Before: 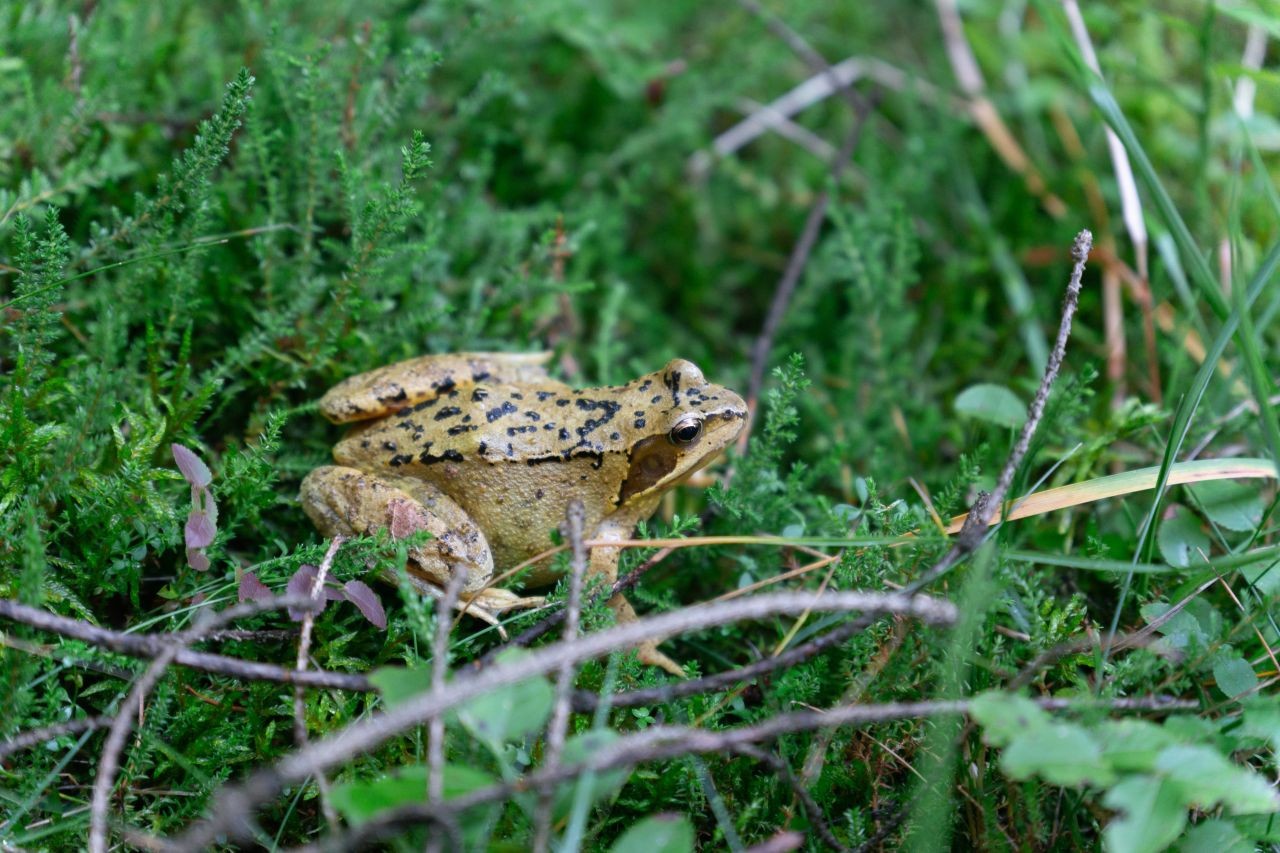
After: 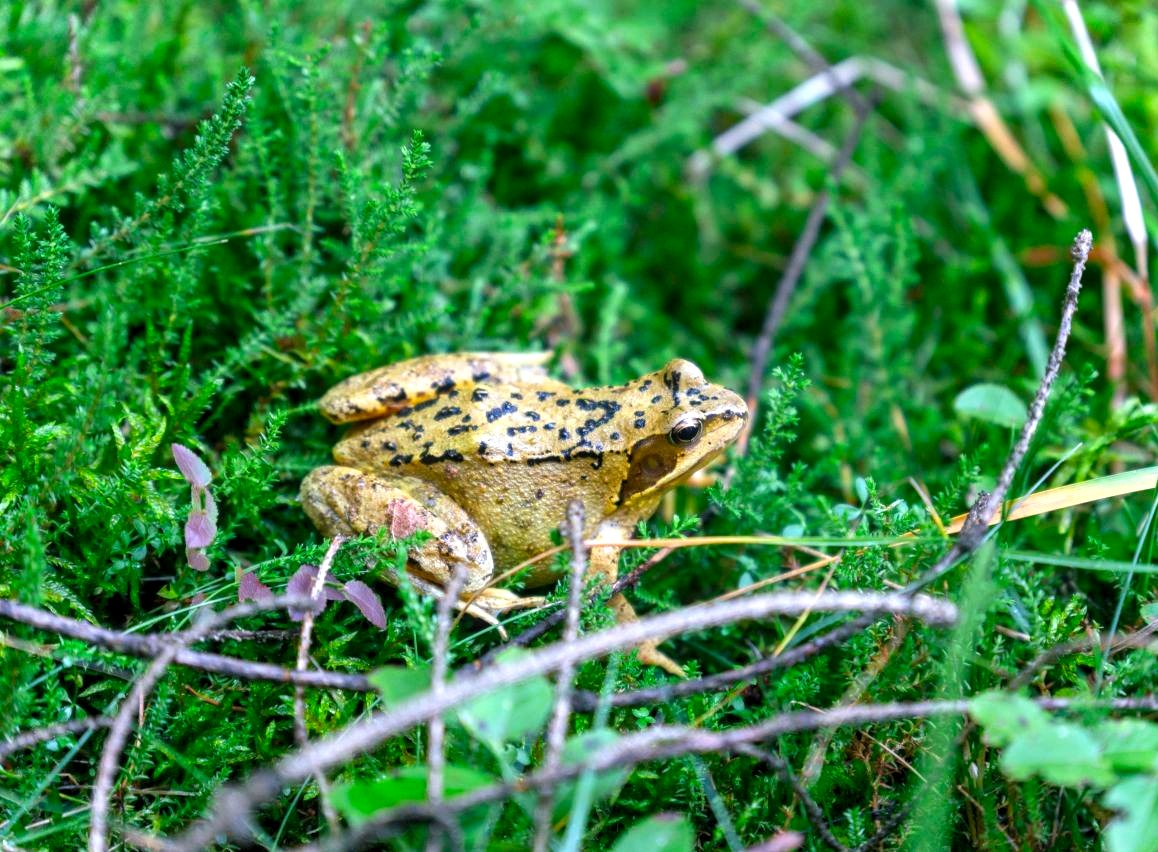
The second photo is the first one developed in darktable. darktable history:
shadows and highlights: shadows 52.69, soften with gaussian
crop: right 9.521%, bottom 0.035%
exposure: exposure 0.635 EV, compensate highlight preservation false
color balance rgb: shadows lift › chroma 2.005%, shadows lift › hue 217.97°, perceptual saturation grading › global saturation 9.924%, global vibrance 20%
color correction: highlights b* 0.033, saturation 1.14
local contrast: on, module defaults
levels: levels [0.016, 0.5, 0.996]
